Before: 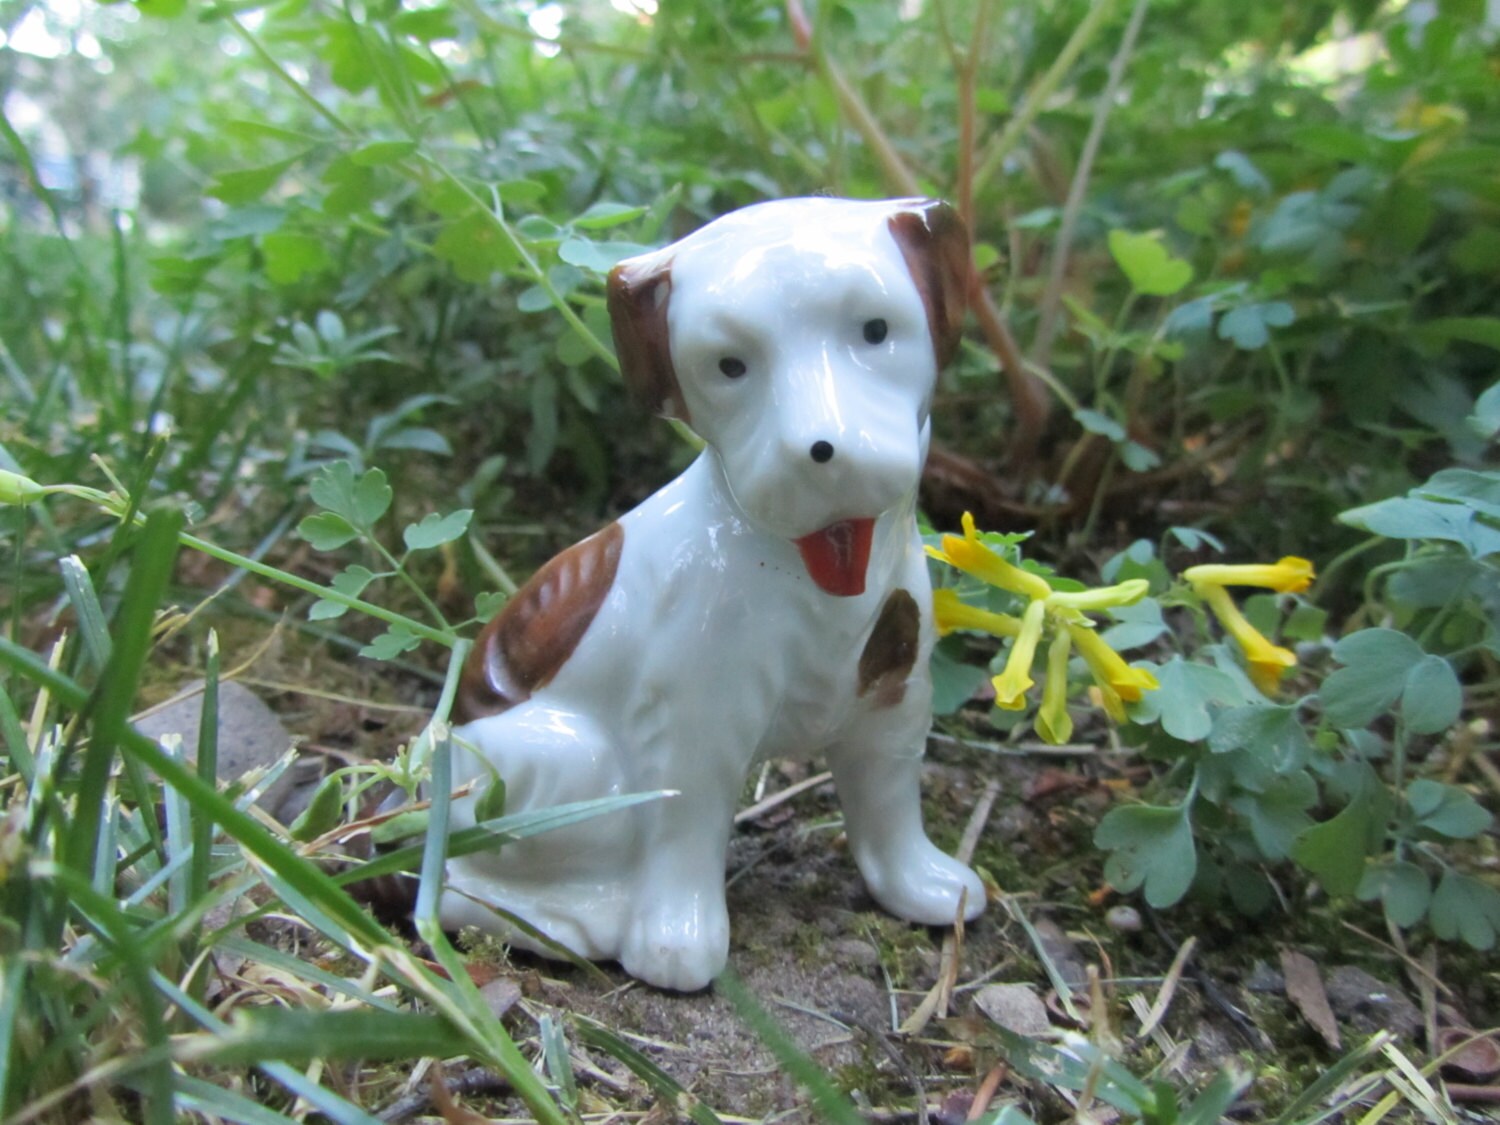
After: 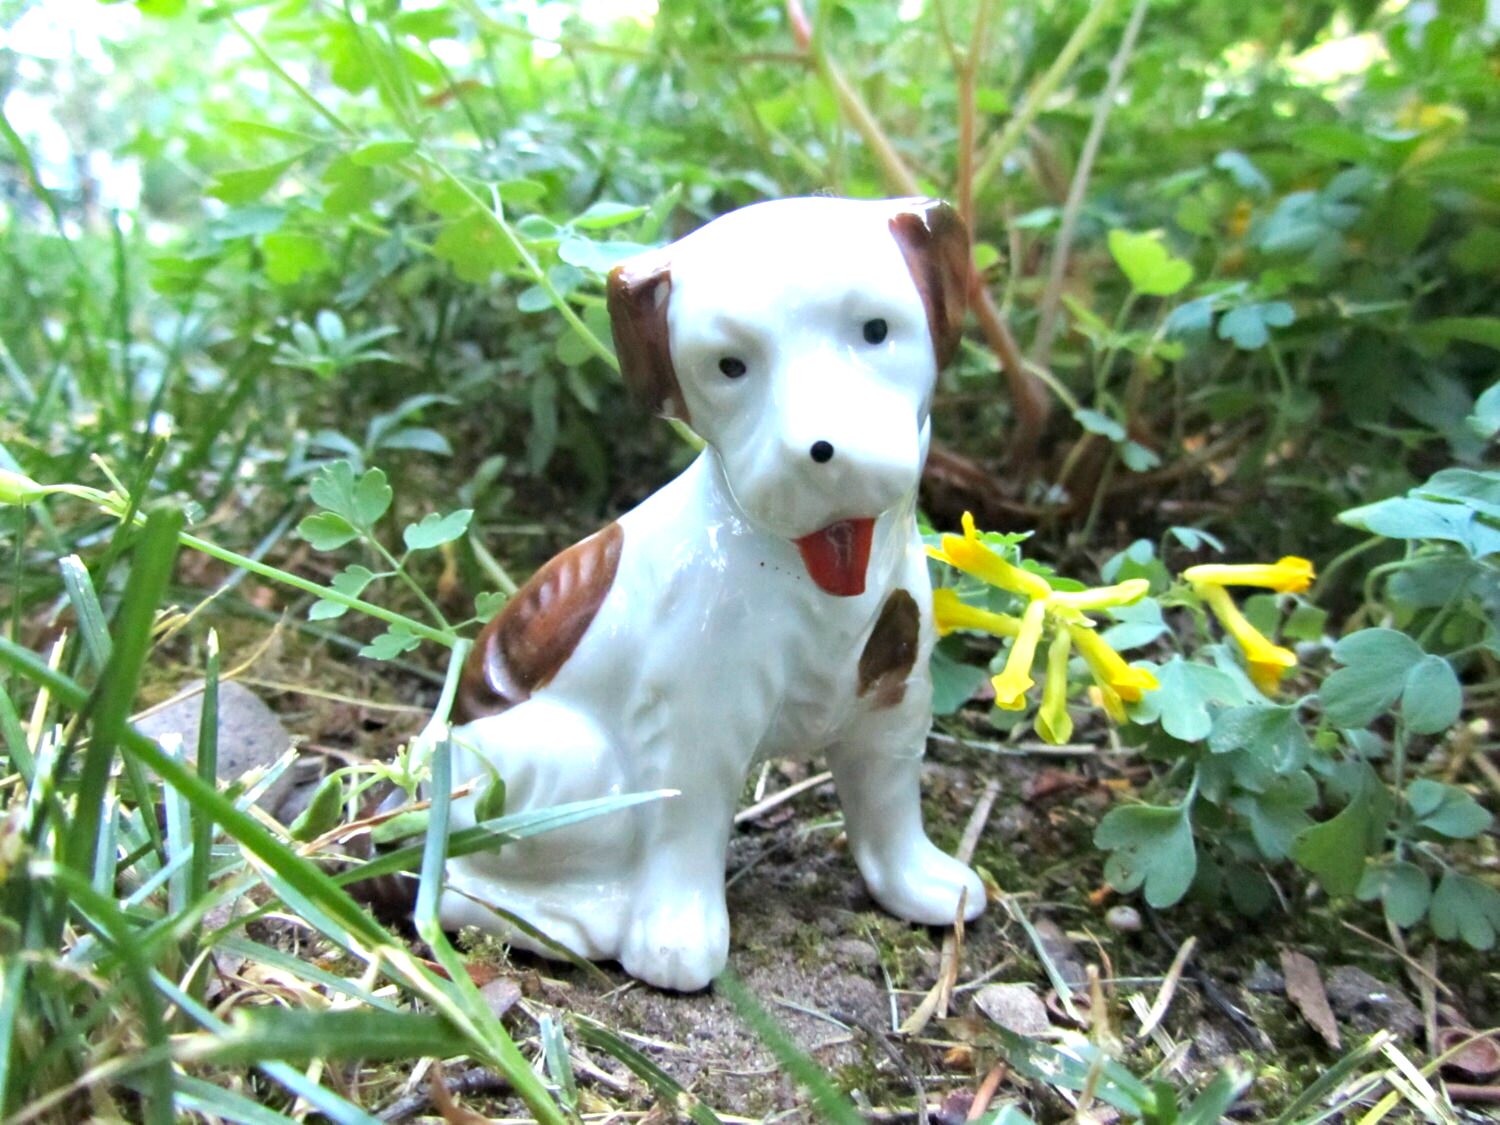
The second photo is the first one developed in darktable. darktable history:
exposure: black level correction 0.001, exposure 0.675 EV, compensate highlight preservation false
haze removal: compatibility mode true, adaptive false
tone equalizer: -8 EV -0.417 EV, -7 EV -0.389 EV, -6 EV -0.333 EV, -5 EV -0.222 EV, -3 EV 0.222 EV, -2 EV 0.333 EV, -1 EV 0.389 EV, +0 EV 0.417 EV, edges refinement/feathering 500, mask exposure compensation -1.57 EV, preserve details no
